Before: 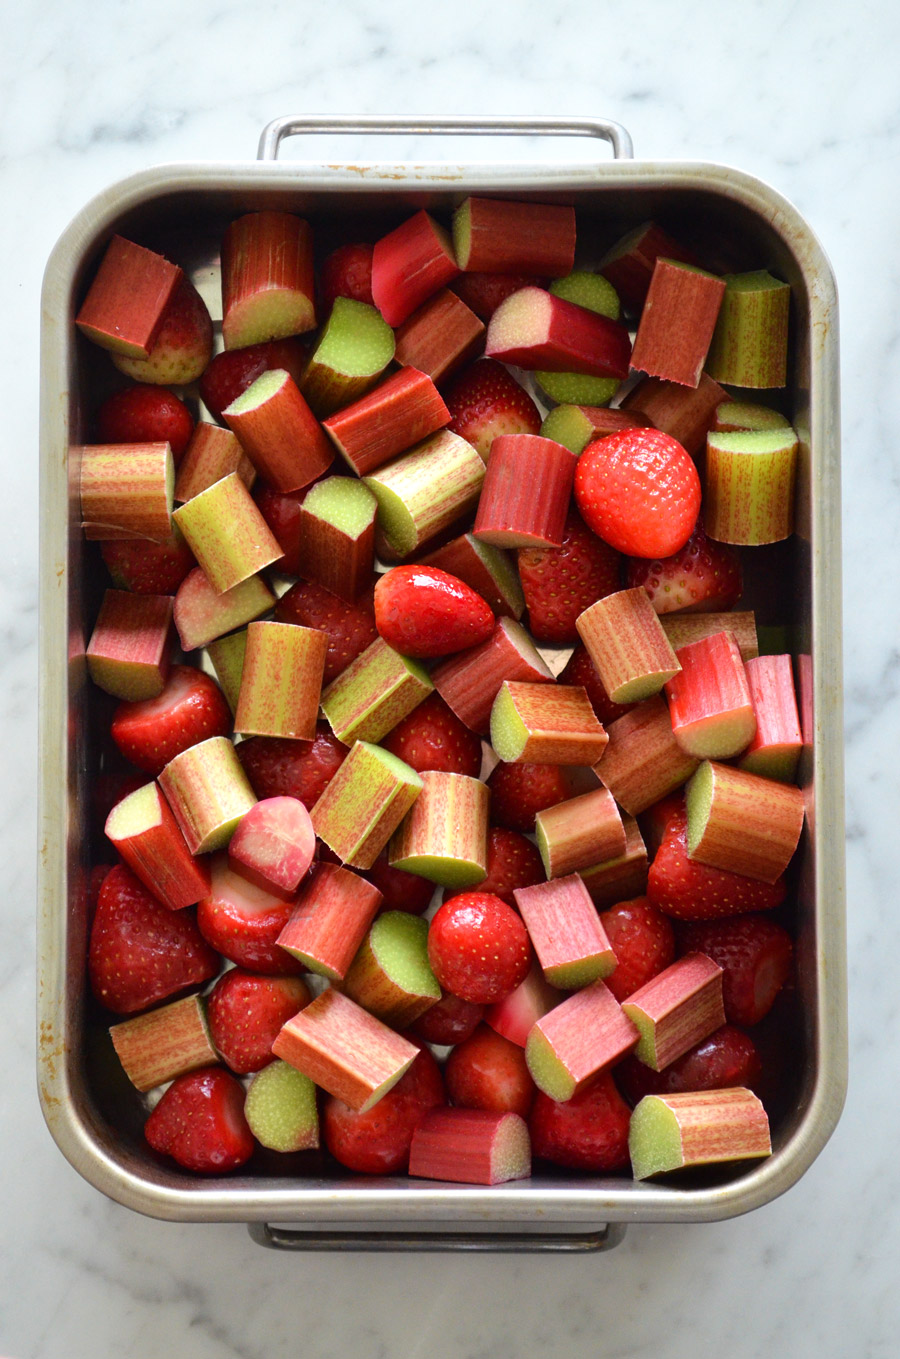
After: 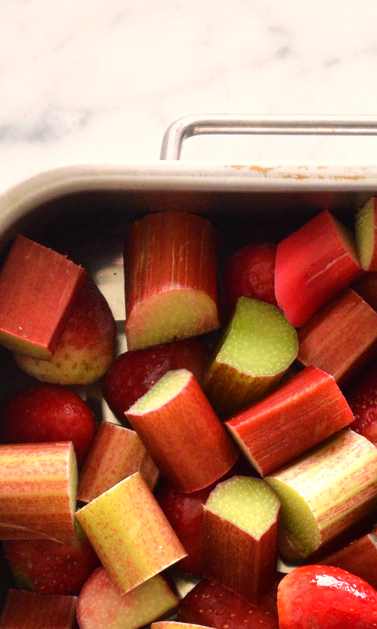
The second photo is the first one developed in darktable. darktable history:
white balance: red 1.127, blue 0.943
crop and rotate: left 10.817%, top 0.062%, right 47.194%, bottom 53.626%
